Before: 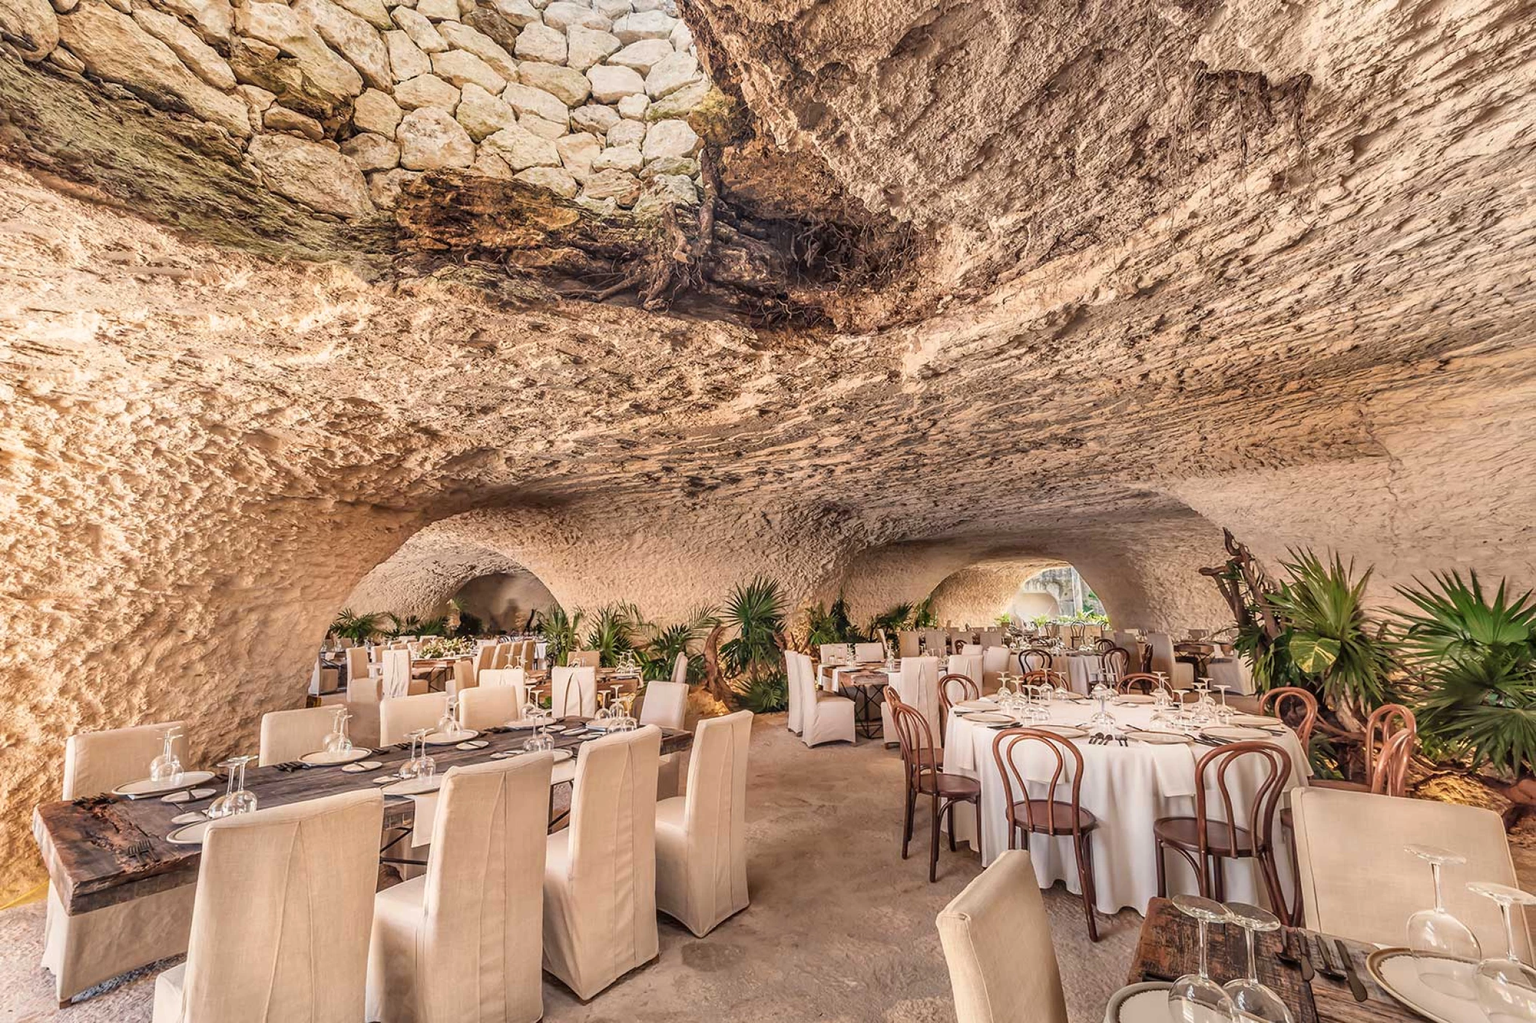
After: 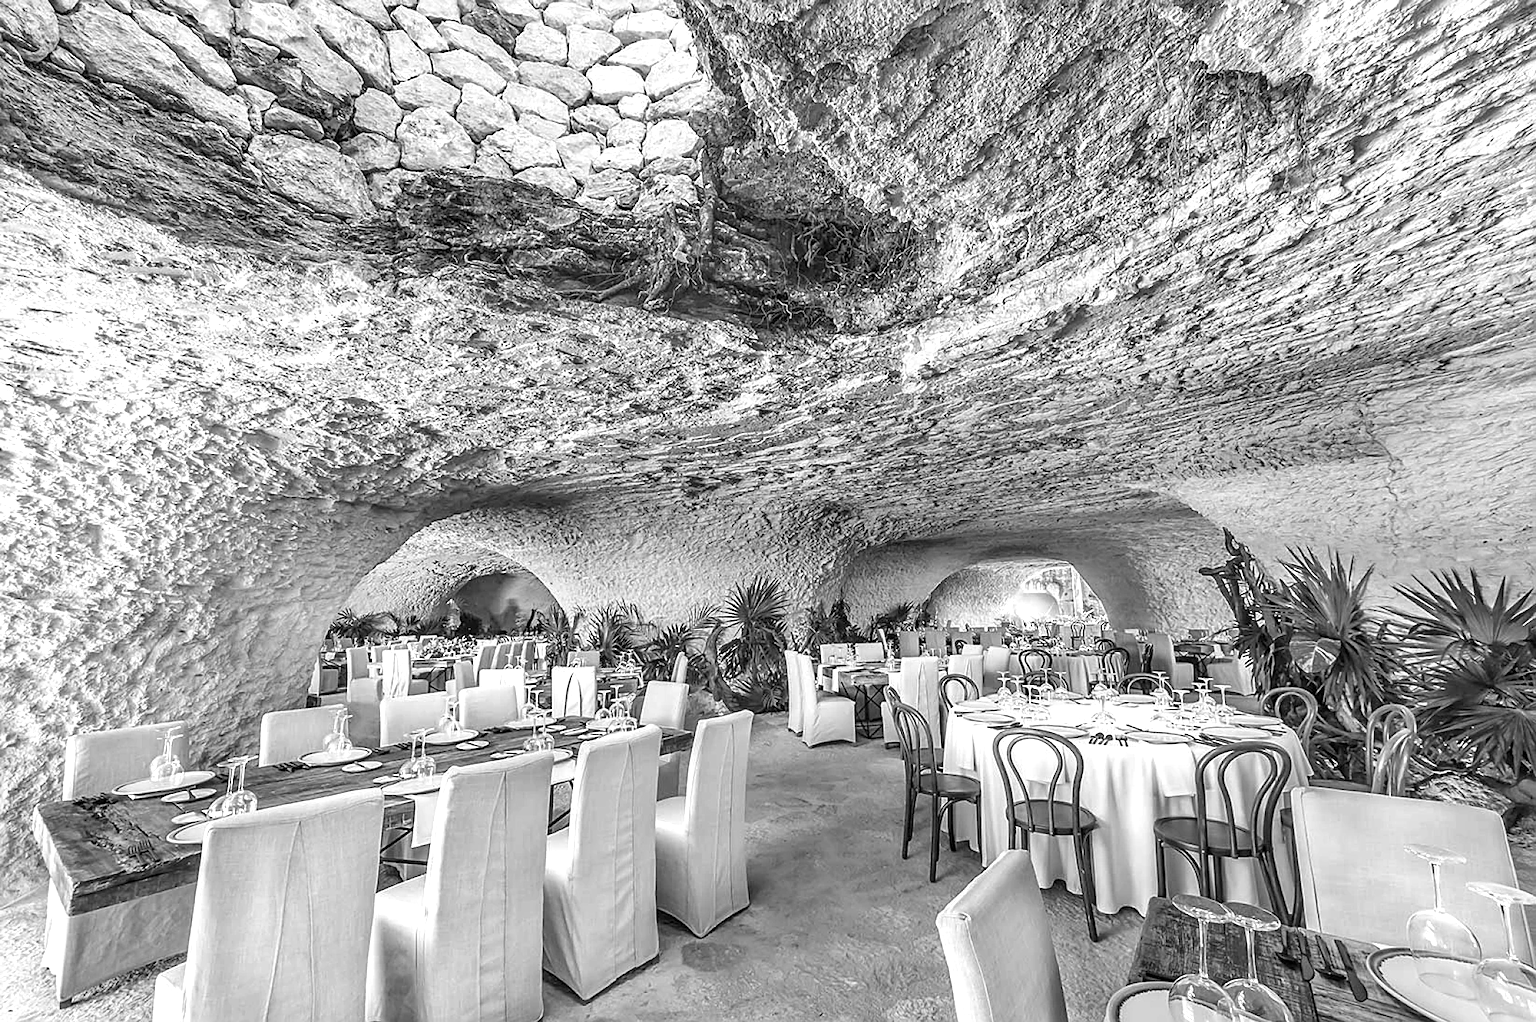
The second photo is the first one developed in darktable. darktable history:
exposure: exposure 0.601 EV, compensate highlight preservation false
sharpen: on, module defaults
color calibration: output gray [0.25, 0.35, 0.4, 0], x 0.38, y 0.389, temperature 4080.89 K
